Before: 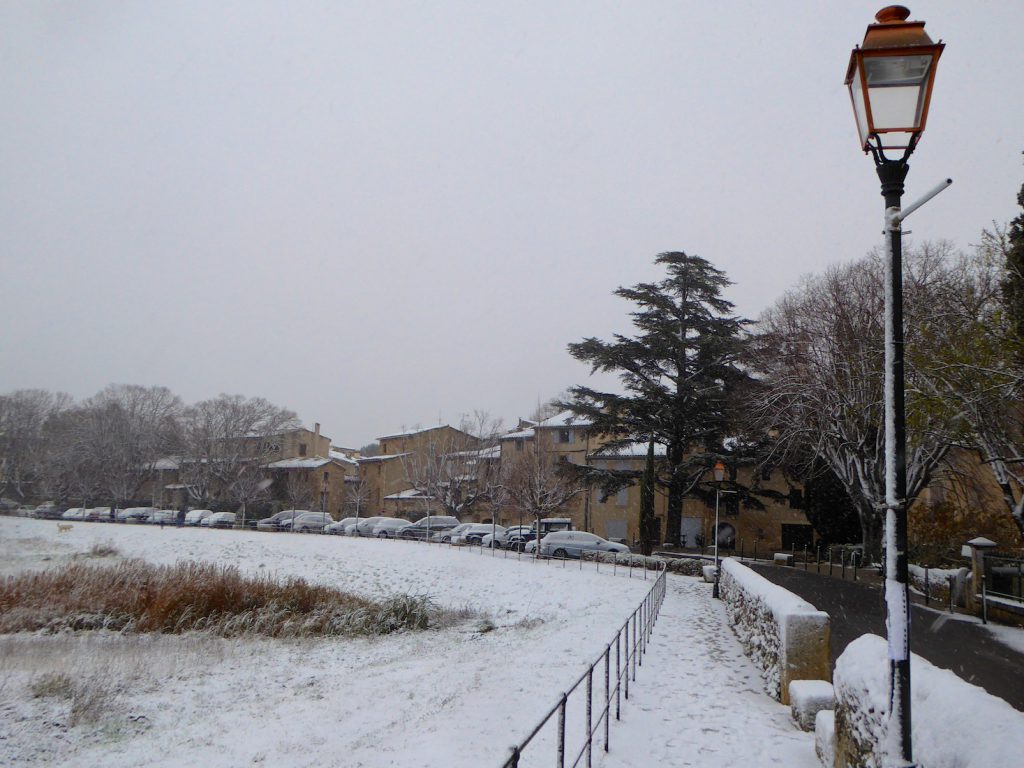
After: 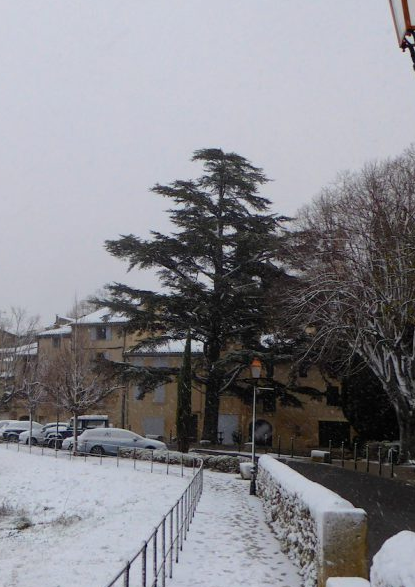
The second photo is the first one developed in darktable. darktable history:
crop: left 45.302%, top 13.467%, right 14.16%, bottom 9.973%
